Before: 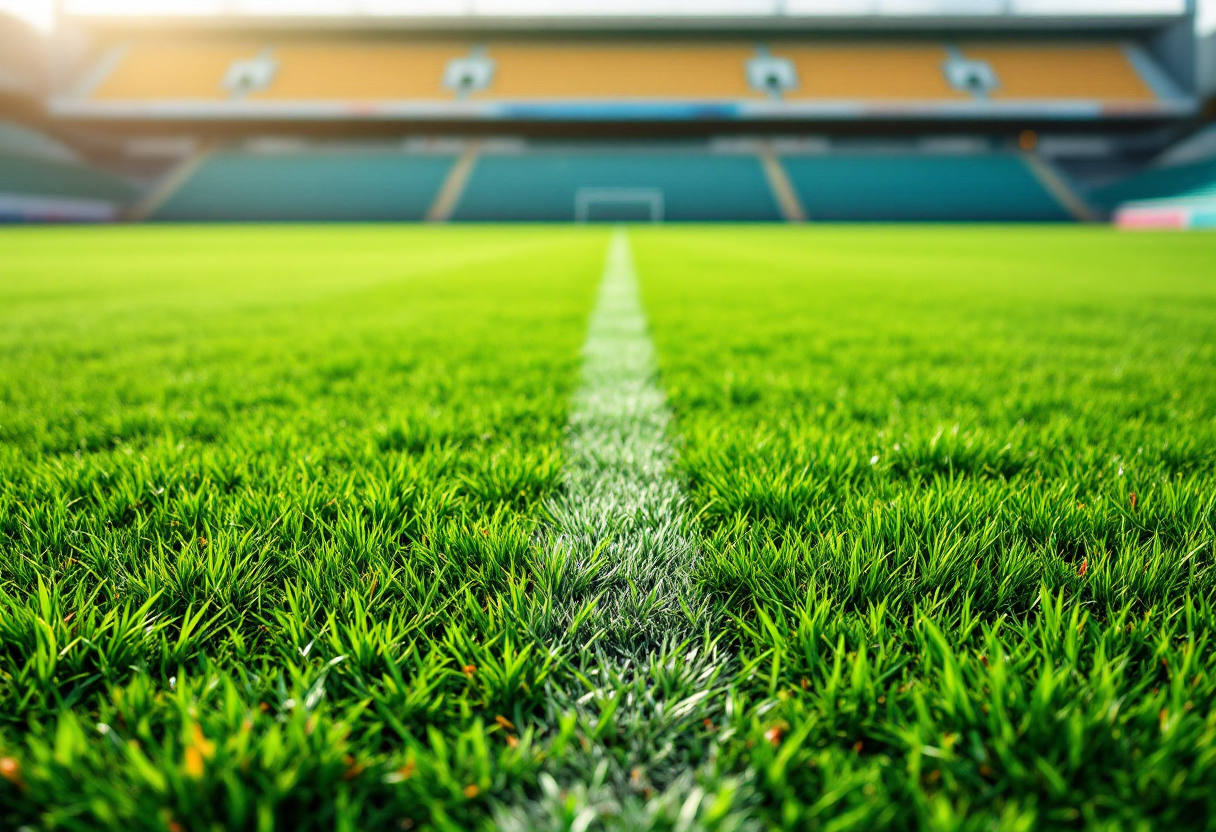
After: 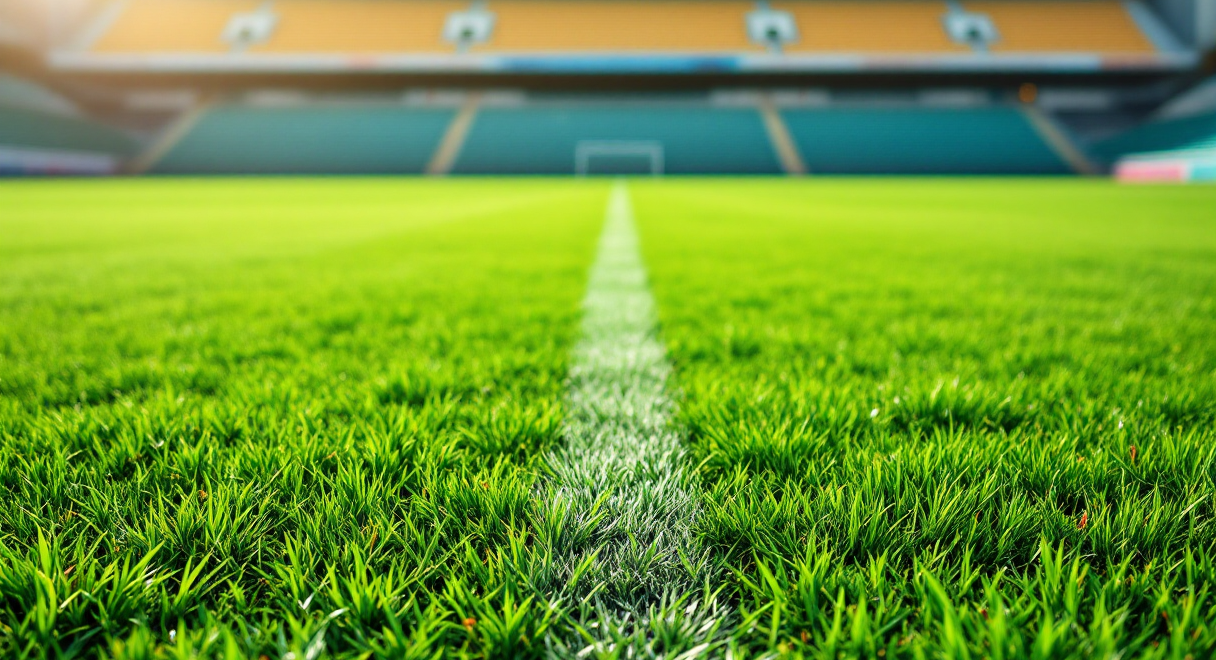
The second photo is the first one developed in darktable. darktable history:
crop and rotate: top 5.667%, bottom 14.937%
white balance: emerald 1
